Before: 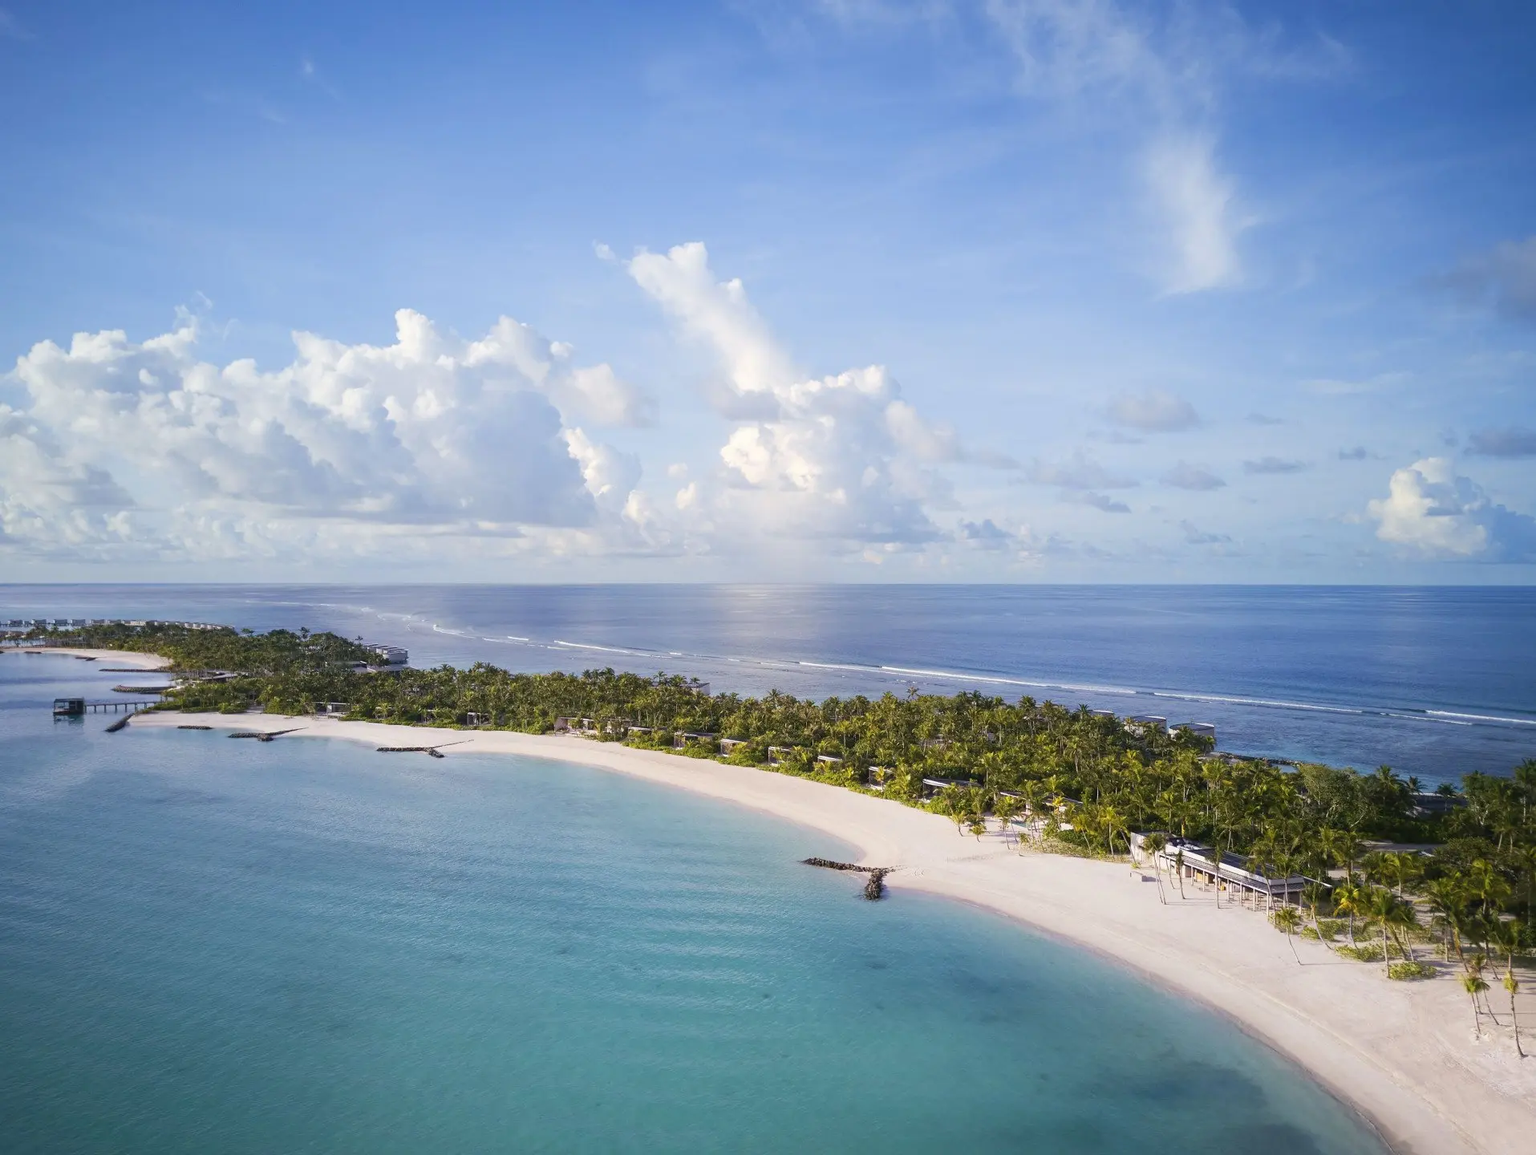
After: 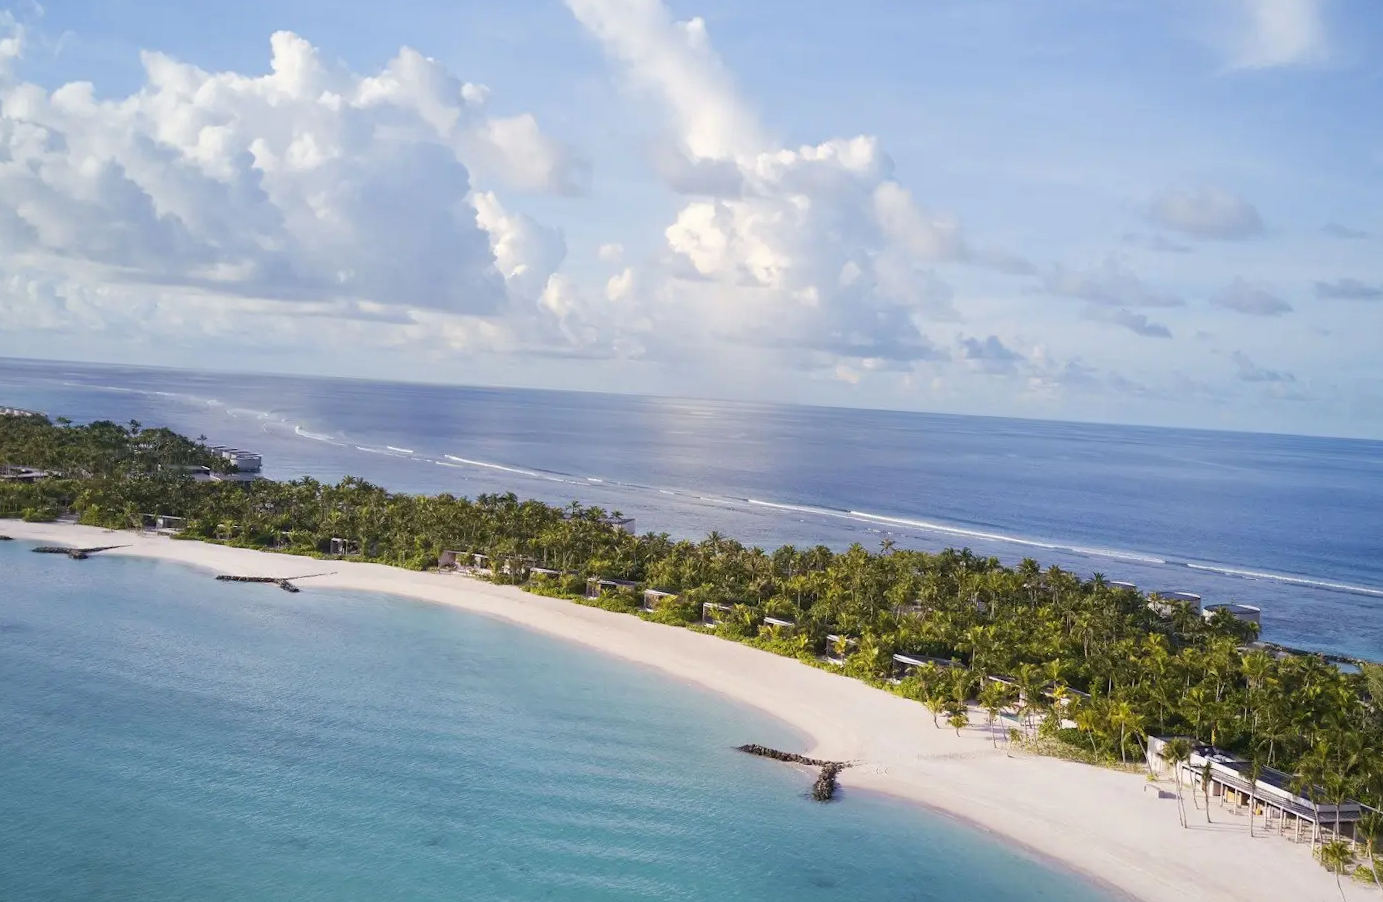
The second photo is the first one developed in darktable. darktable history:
crop and rotate: angle -3.37°, left 9.79%, top 20.73%, right 12.42%, bottom 11.82%
shadows and highlights: shadows 75, highlights -25, soften with gaussian
